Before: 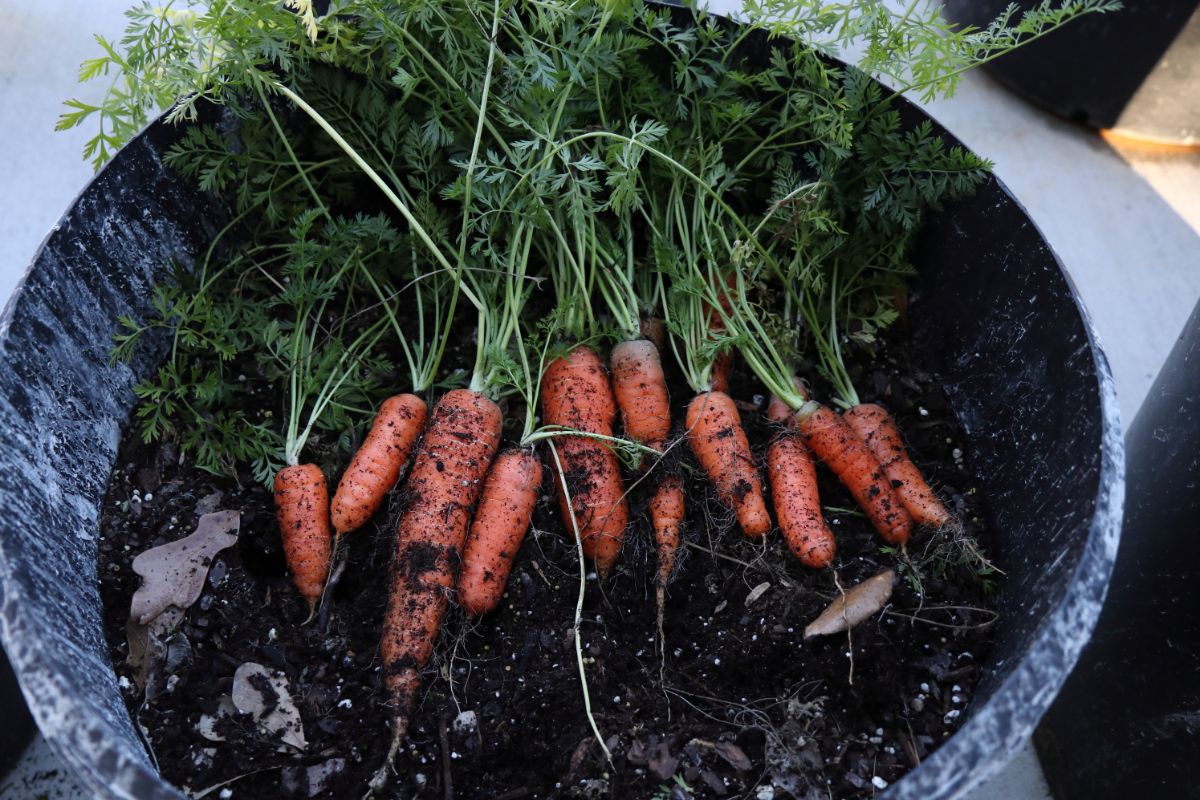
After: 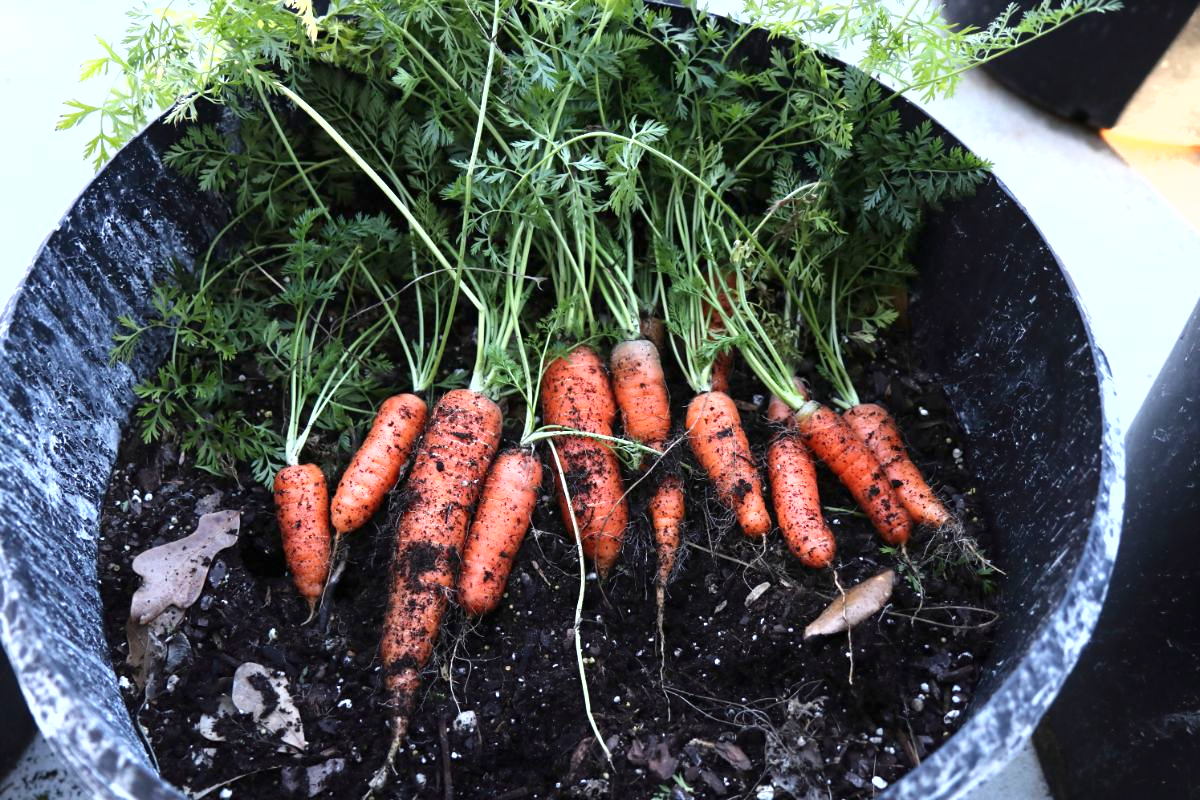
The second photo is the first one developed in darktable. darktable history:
exposure: black level correction 0, exposure 1.125 EV, compensate highlight preservation false
shadows and highlights: shadows -31.11, highlights 30.08
